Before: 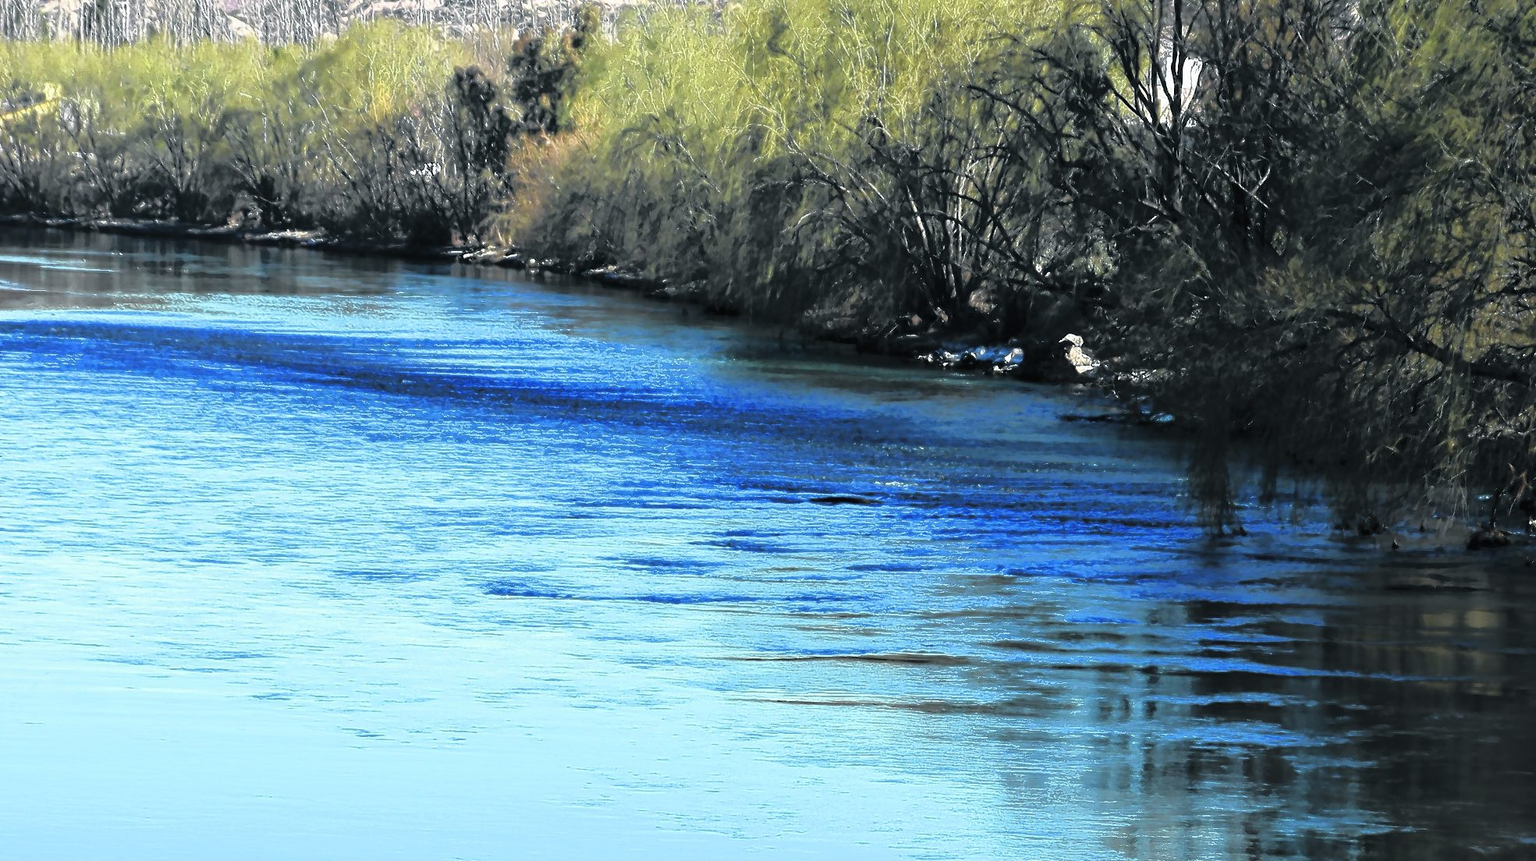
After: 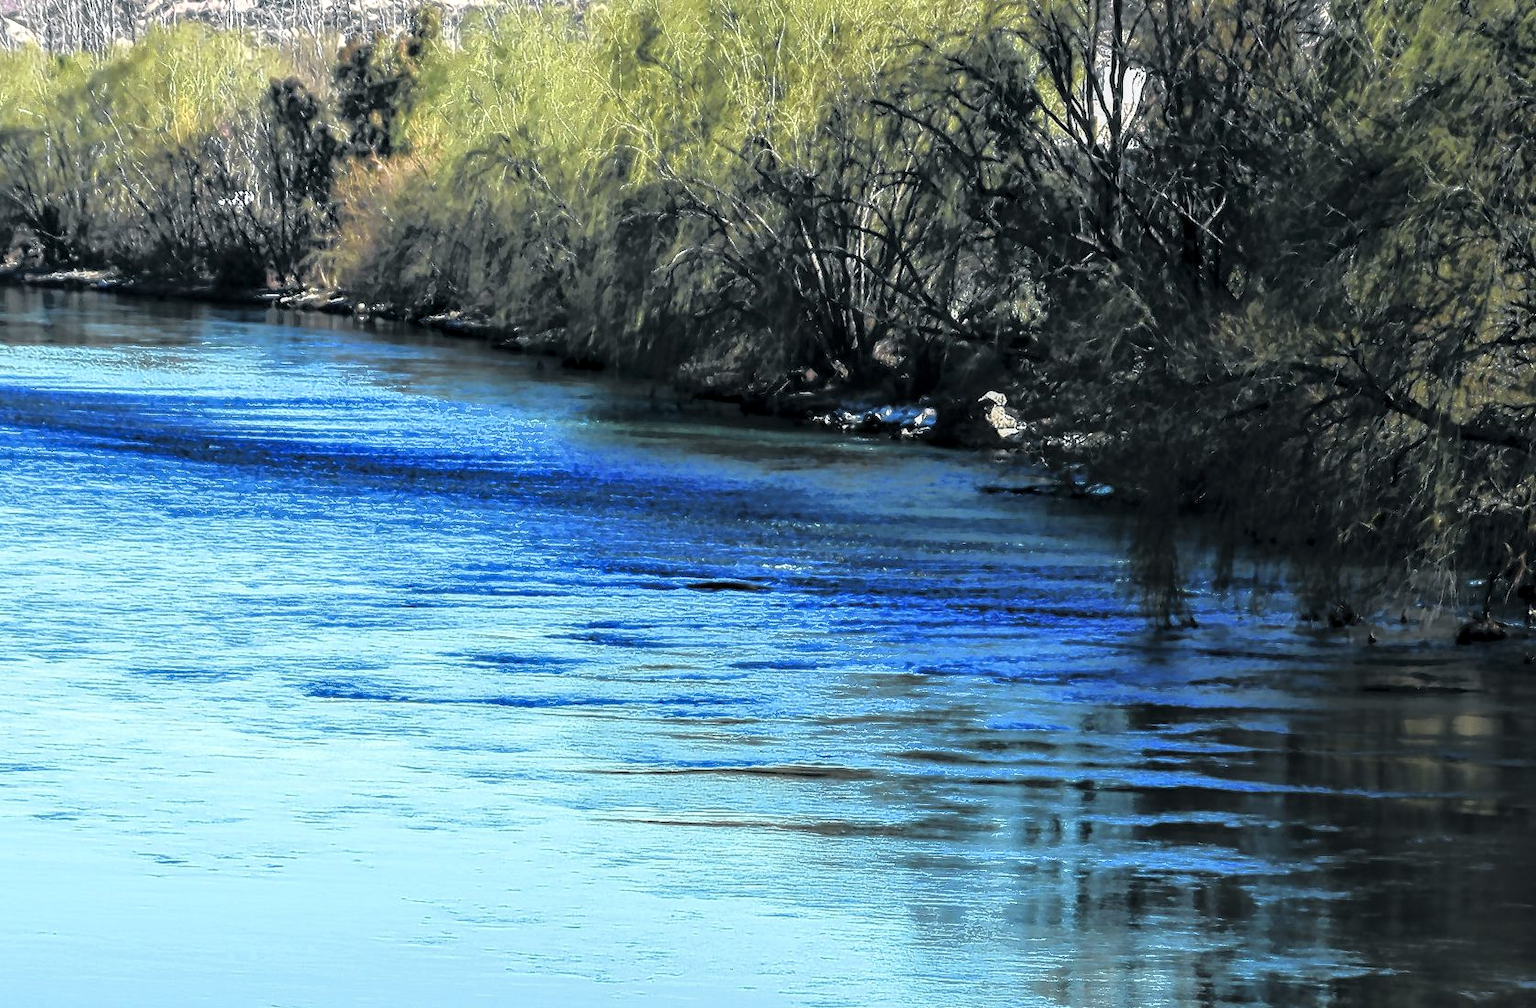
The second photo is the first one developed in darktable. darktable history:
local contrast: on, module defaults
crop and rotate: left 14.584%
